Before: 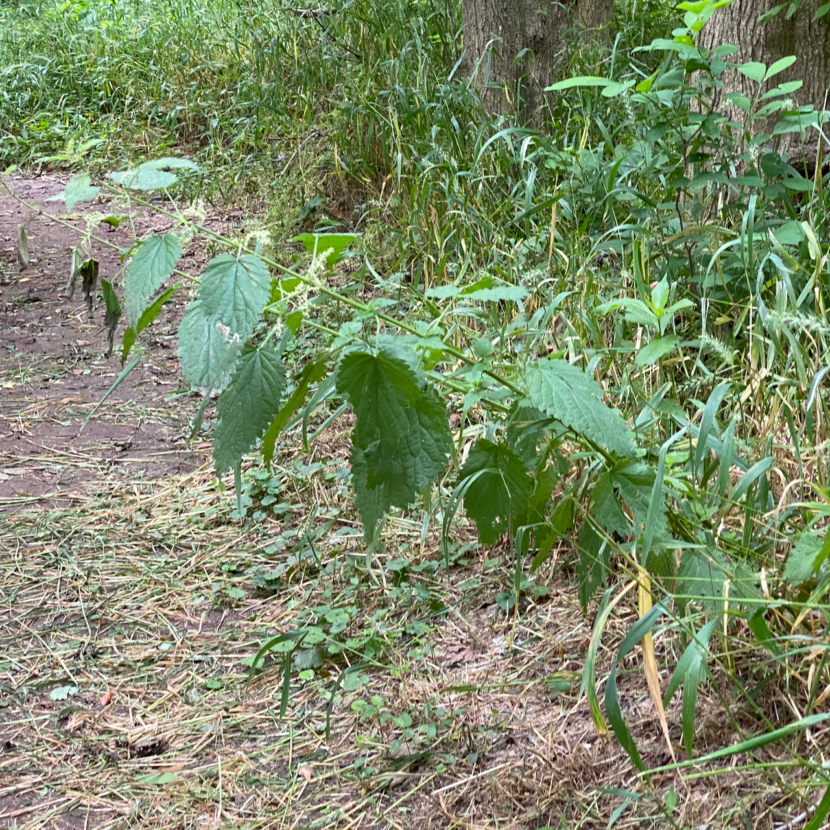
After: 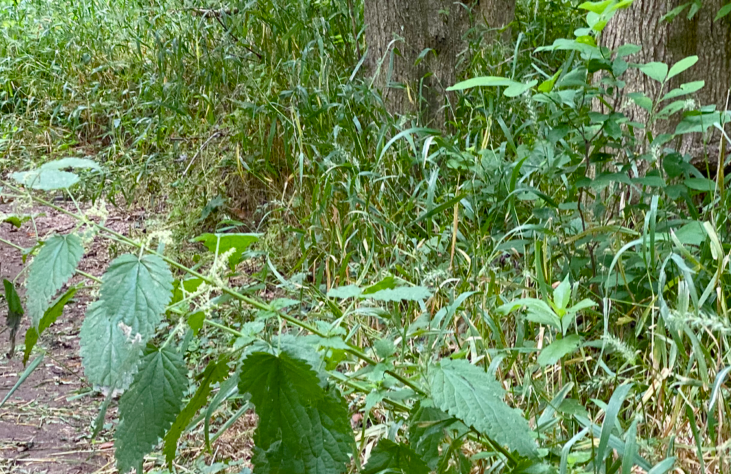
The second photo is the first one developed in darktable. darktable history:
tone equalizer: on, module defaults
crop and rotate: left 11.812%, bottom 42.776%
color balance rgb: perceptual saturation grading › global saturation 20%, perceptual saturation grading › highlights -25%, perceptual saturation grading › shadows 25%
